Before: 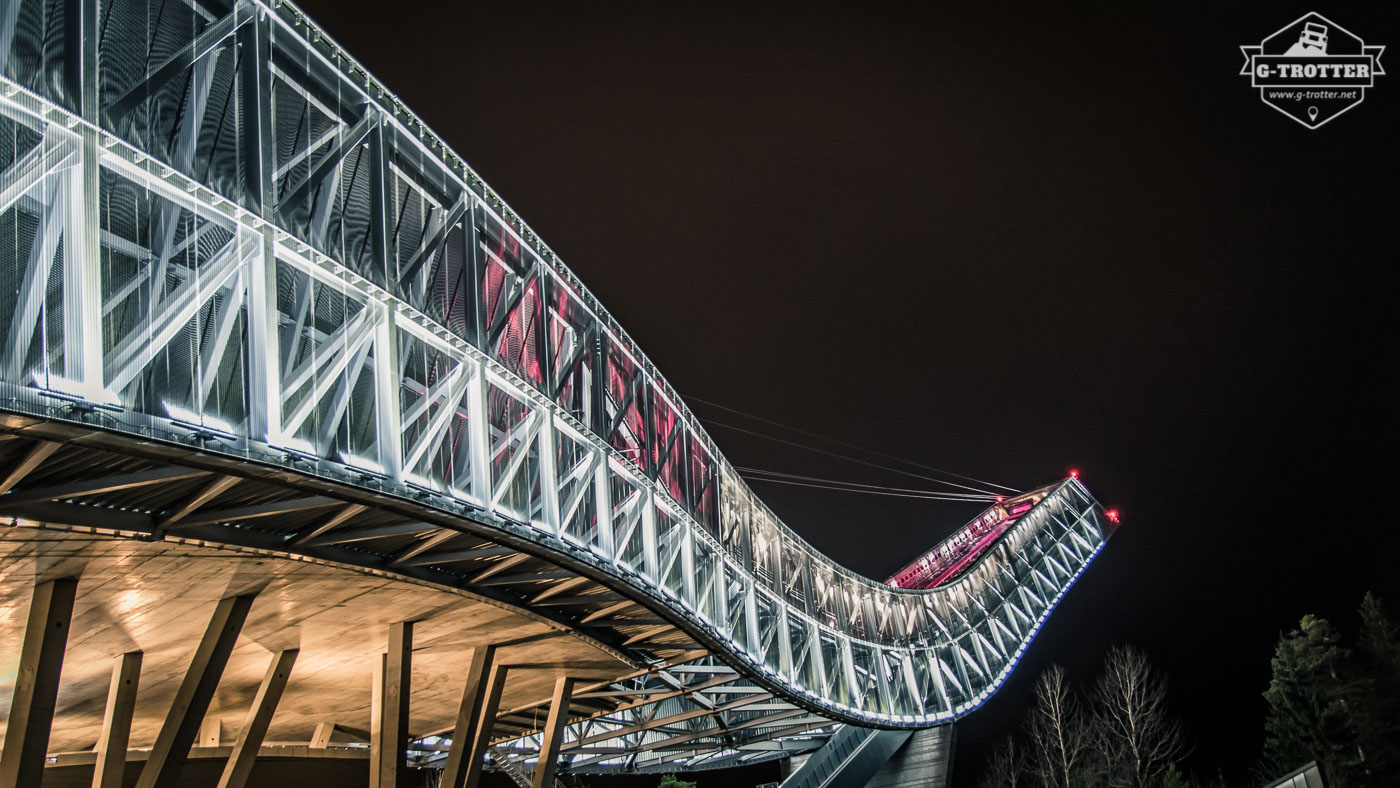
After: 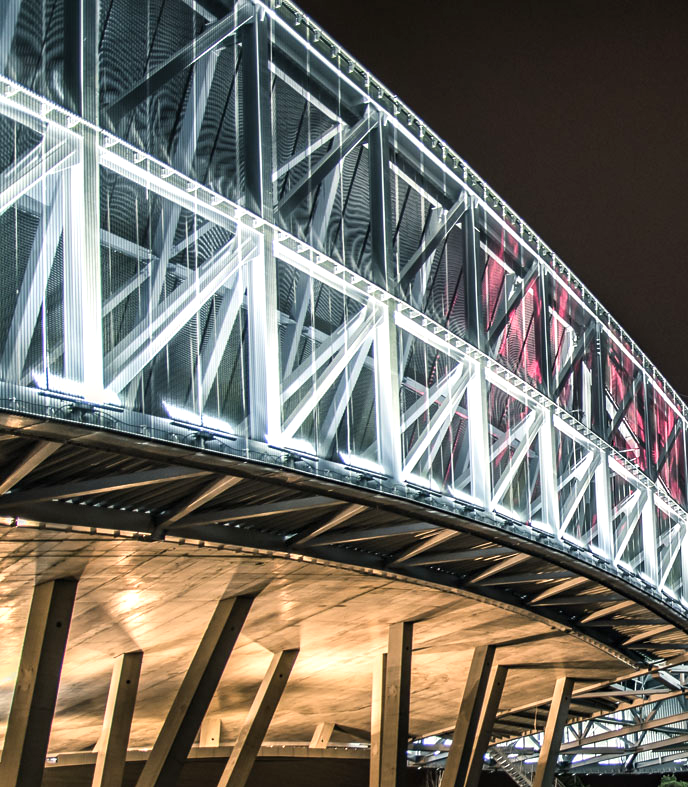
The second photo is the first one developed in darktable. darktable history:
tone equalizer: on, module defaults
crop and rotate: left 0%, top 0%, right 50.845%
exposure: exposure 0.559 EV, compensate highlight preservation false
